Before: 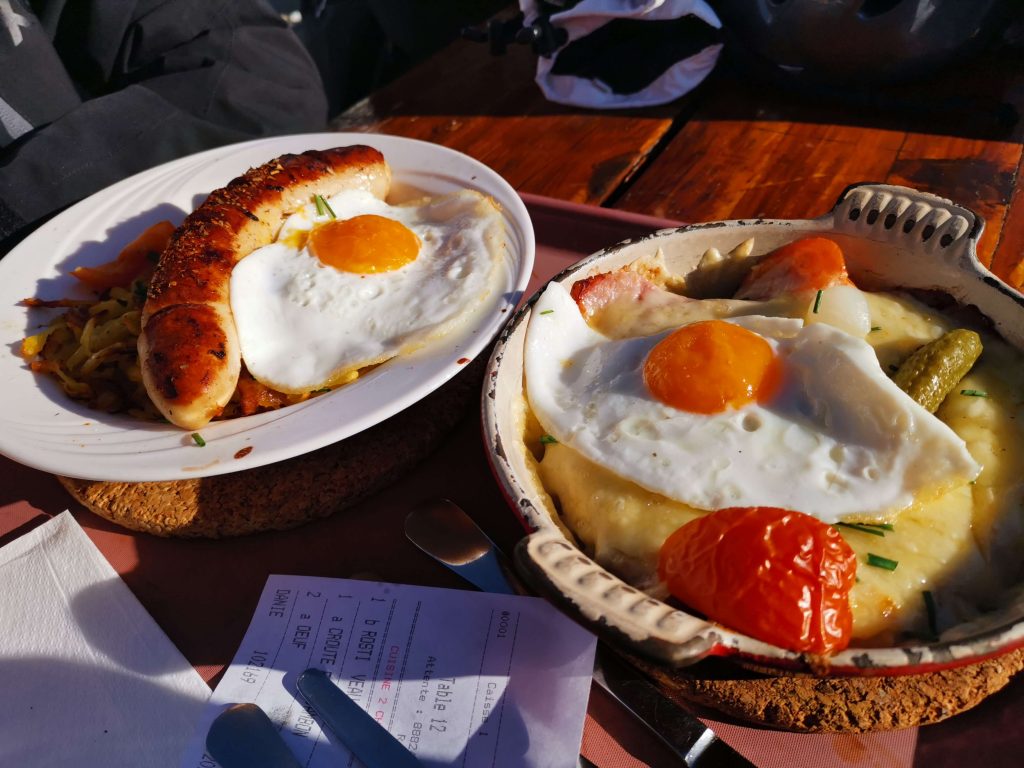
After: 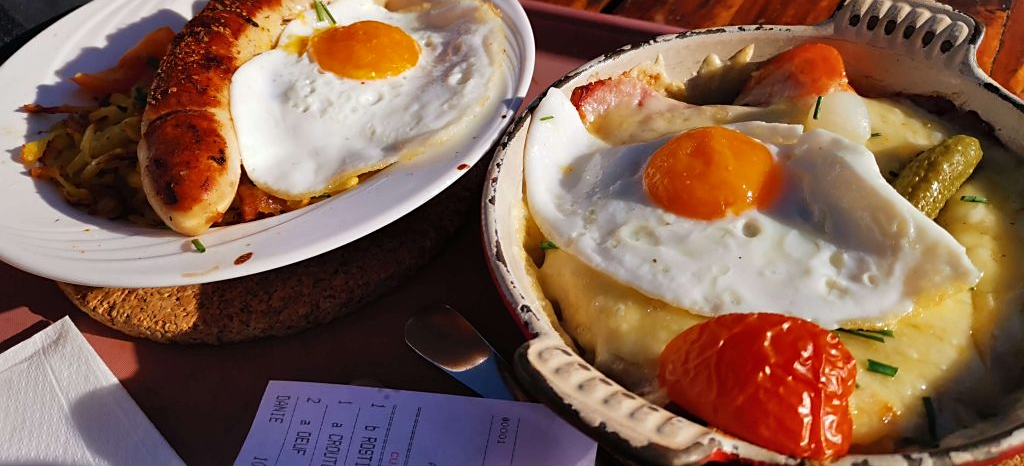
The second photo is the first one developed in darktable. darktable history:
crop and rotate: top 25.387%, bottom 13.923%
shadows and highlights: soften with gaussian
sharpen: radius 1.869, amount 0.399, threshold 1.43
